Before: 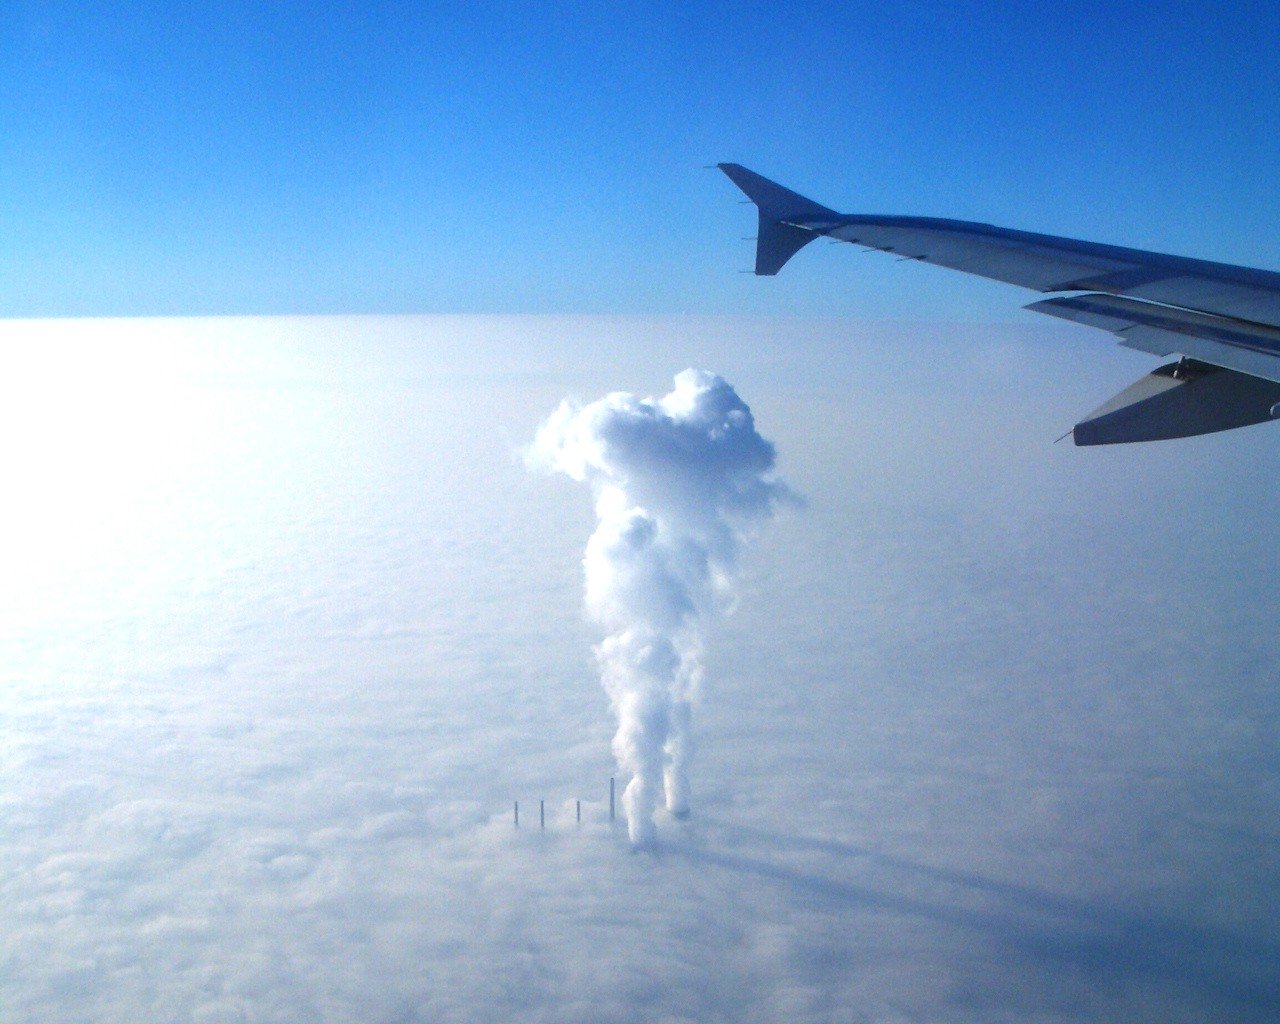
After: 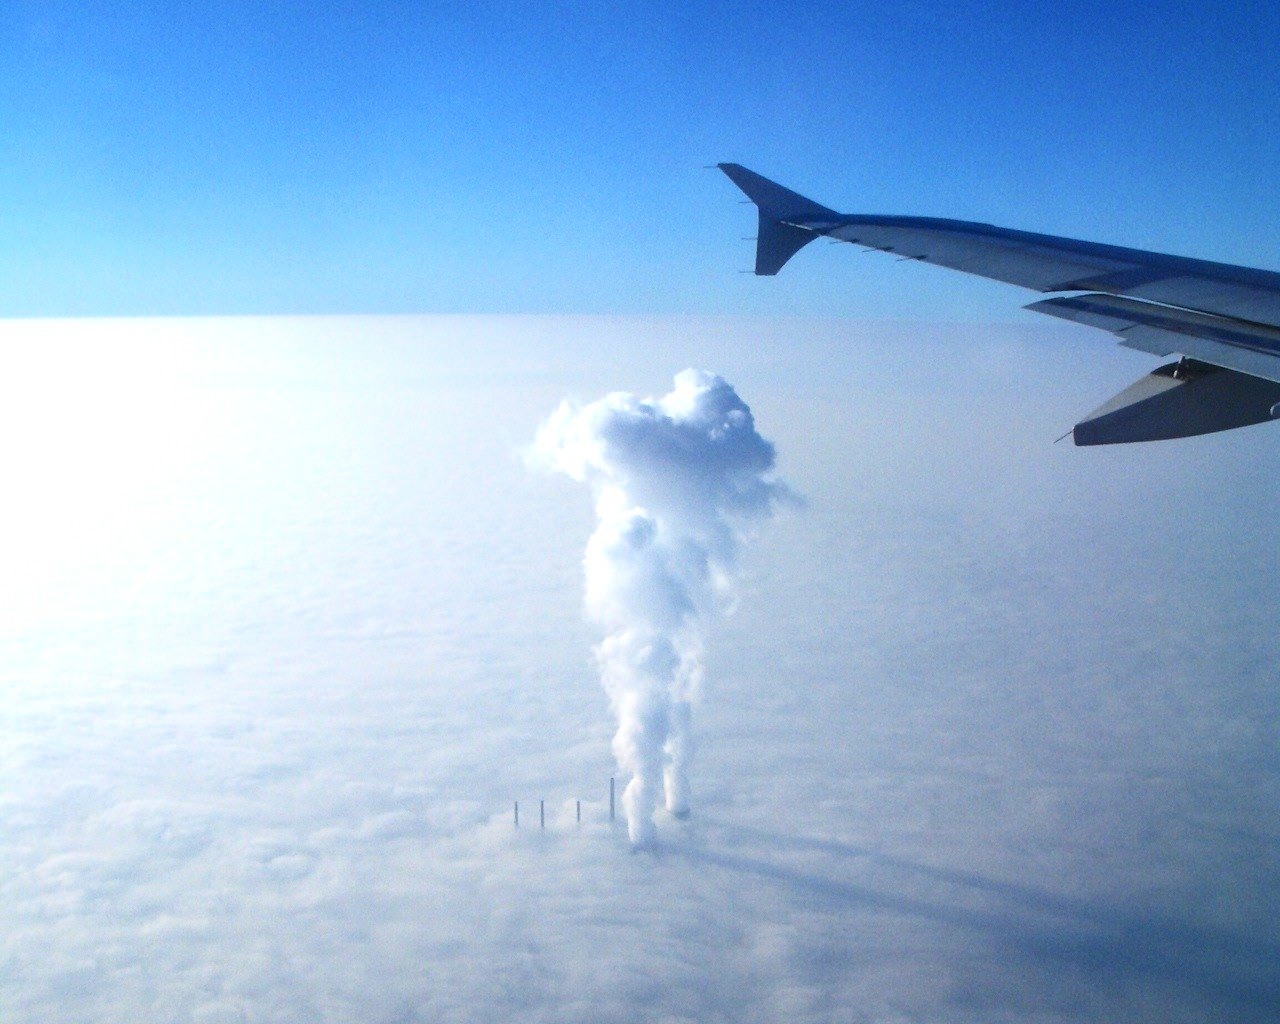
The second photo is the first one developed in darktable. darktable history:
contrast brightness saturation: contrast 0.146, brightness 0.042
